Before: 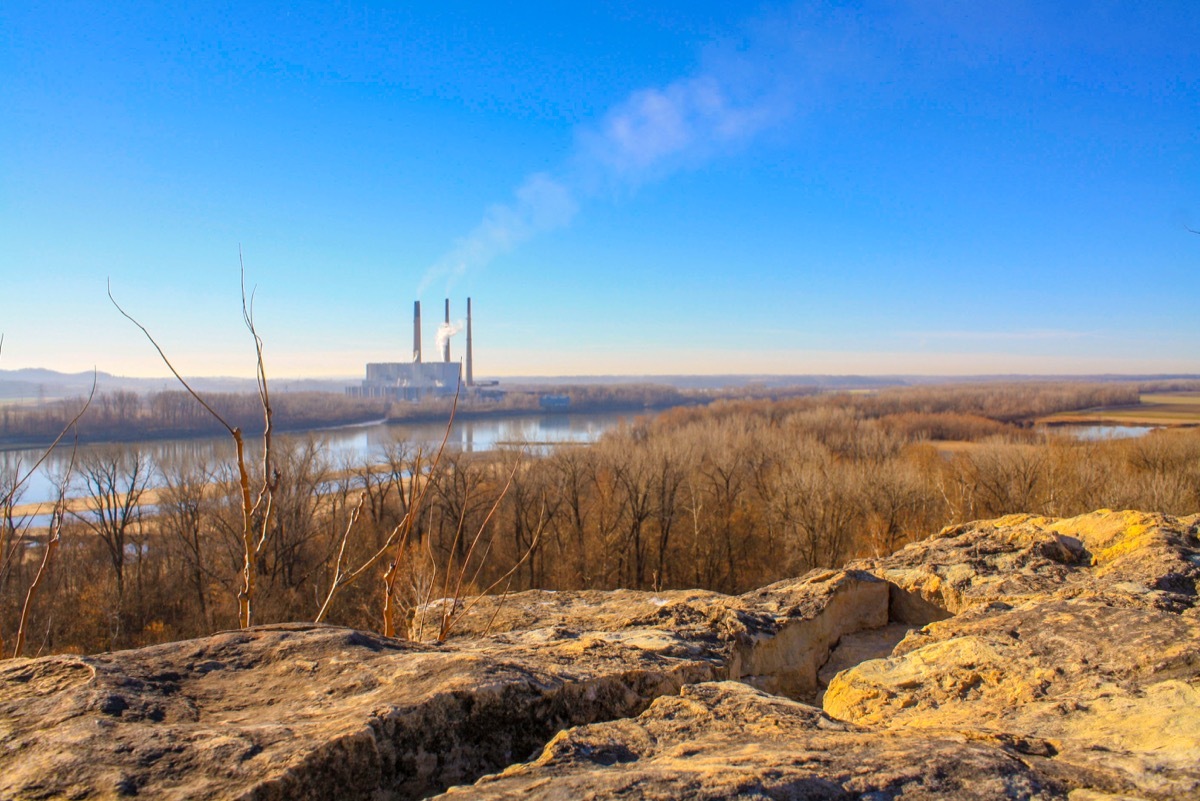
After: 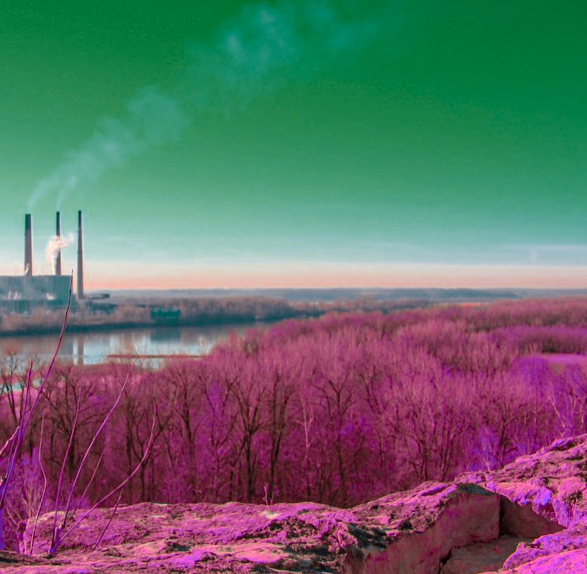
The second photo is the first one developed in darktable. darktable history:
crop: left 32.427%, top 10.964%, right 18.591%, bottom 17.347%
color zones: curves: ch0 [(0.826, 0.353)]; ch1 [(0.242, 0.647) (0.889, 0.342)]; ch2 [(0.246, 0.089) (0.969, 0.068)]
haze removal: strength 0.293, distance 0.253, compatibility mode true, adaptive false
